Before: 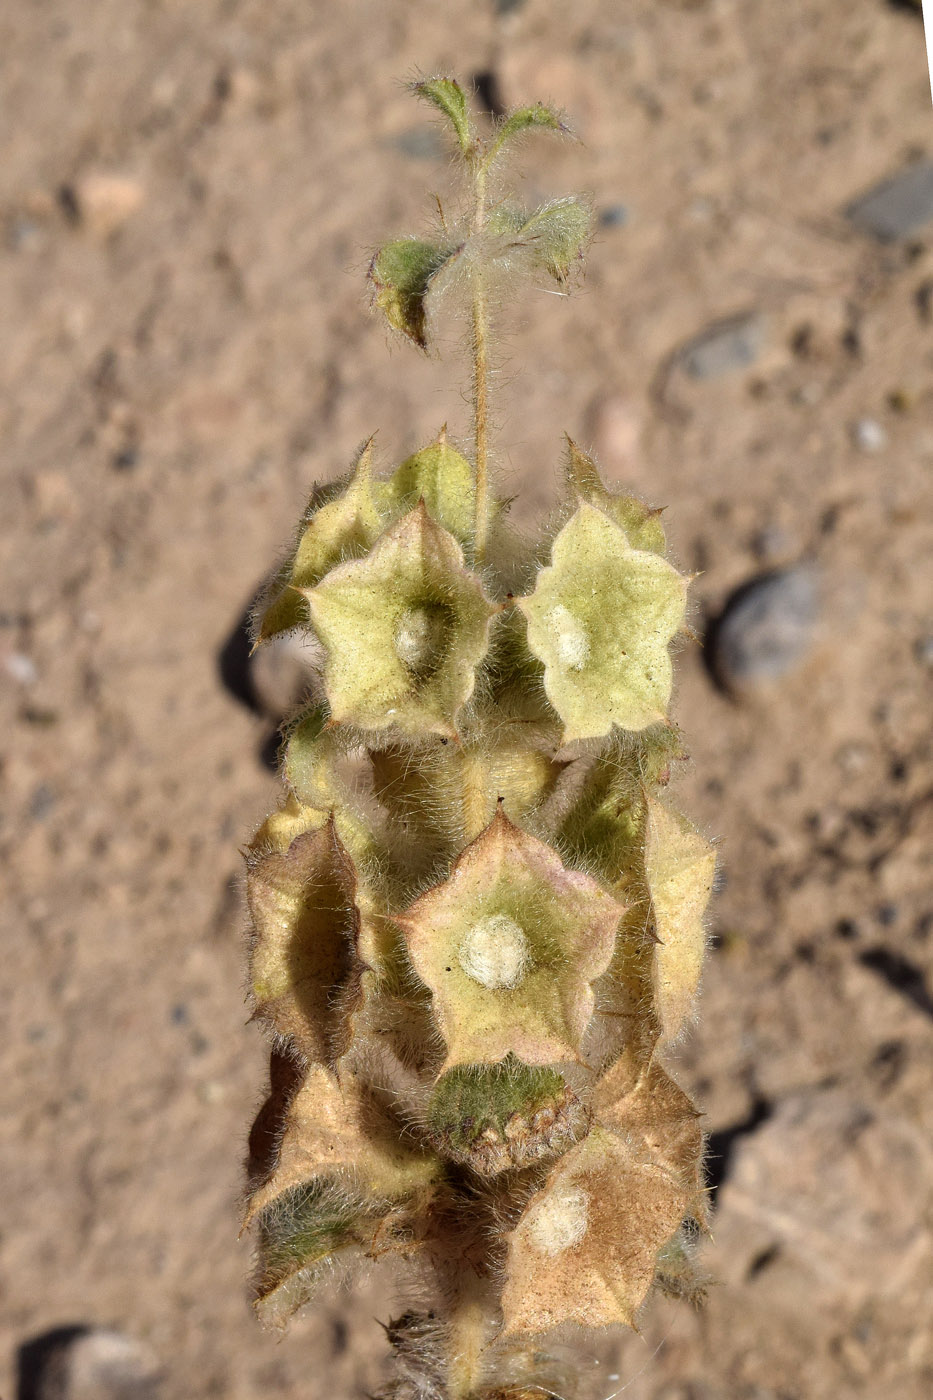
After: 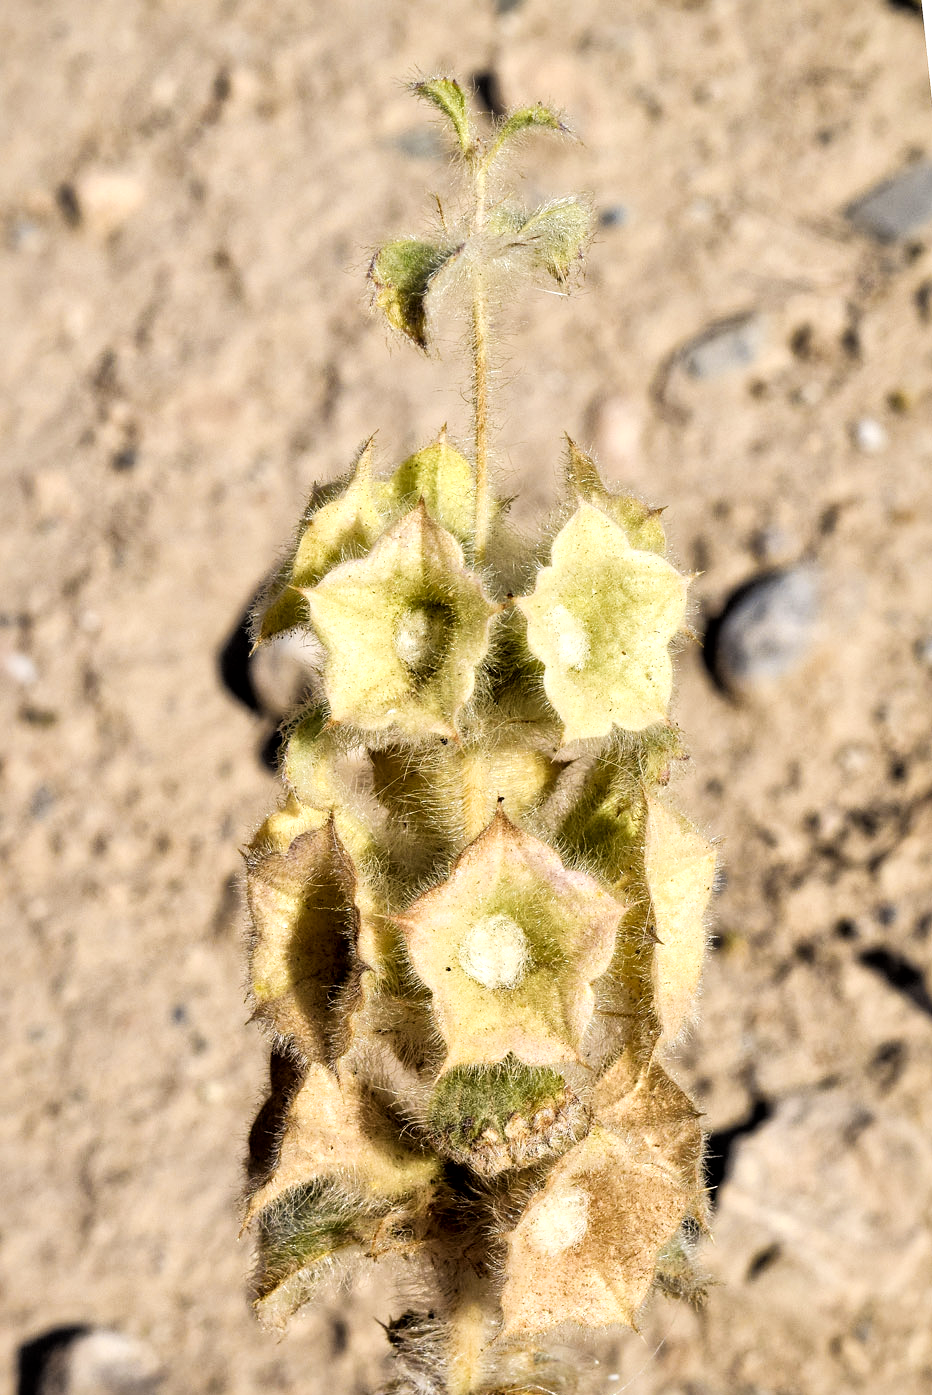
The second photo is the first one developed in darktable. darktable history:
crop: top 0.05%, bottom 0.098%
color contrast: green-magenta contrast 0.8, blue-yellow contrast 1.1, unbound 0
filmic rgb: black relative exposure -5 EV, hardness 2.88, contrast 1.3
local contrast: mode bilateral grid, contrast 20, coarseness 50, detail 171%, midtone range 0.2
exposure: black level correction -0.001, exposure 0.9 EV, compensate exposure bias true, compensate highlight preservation false
